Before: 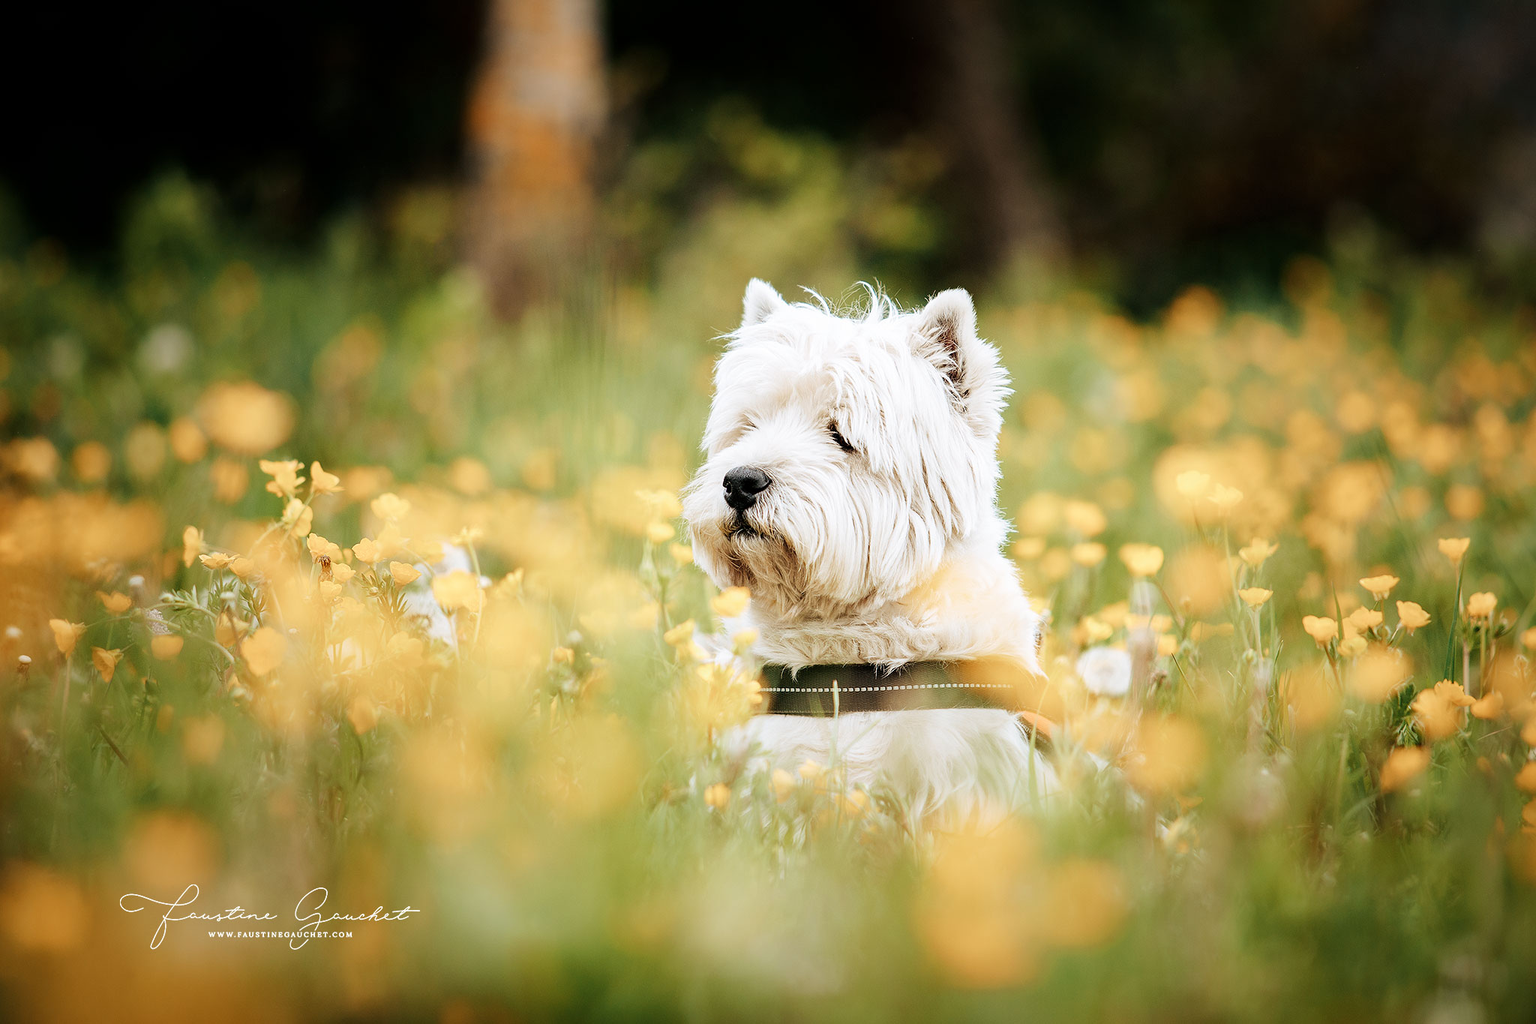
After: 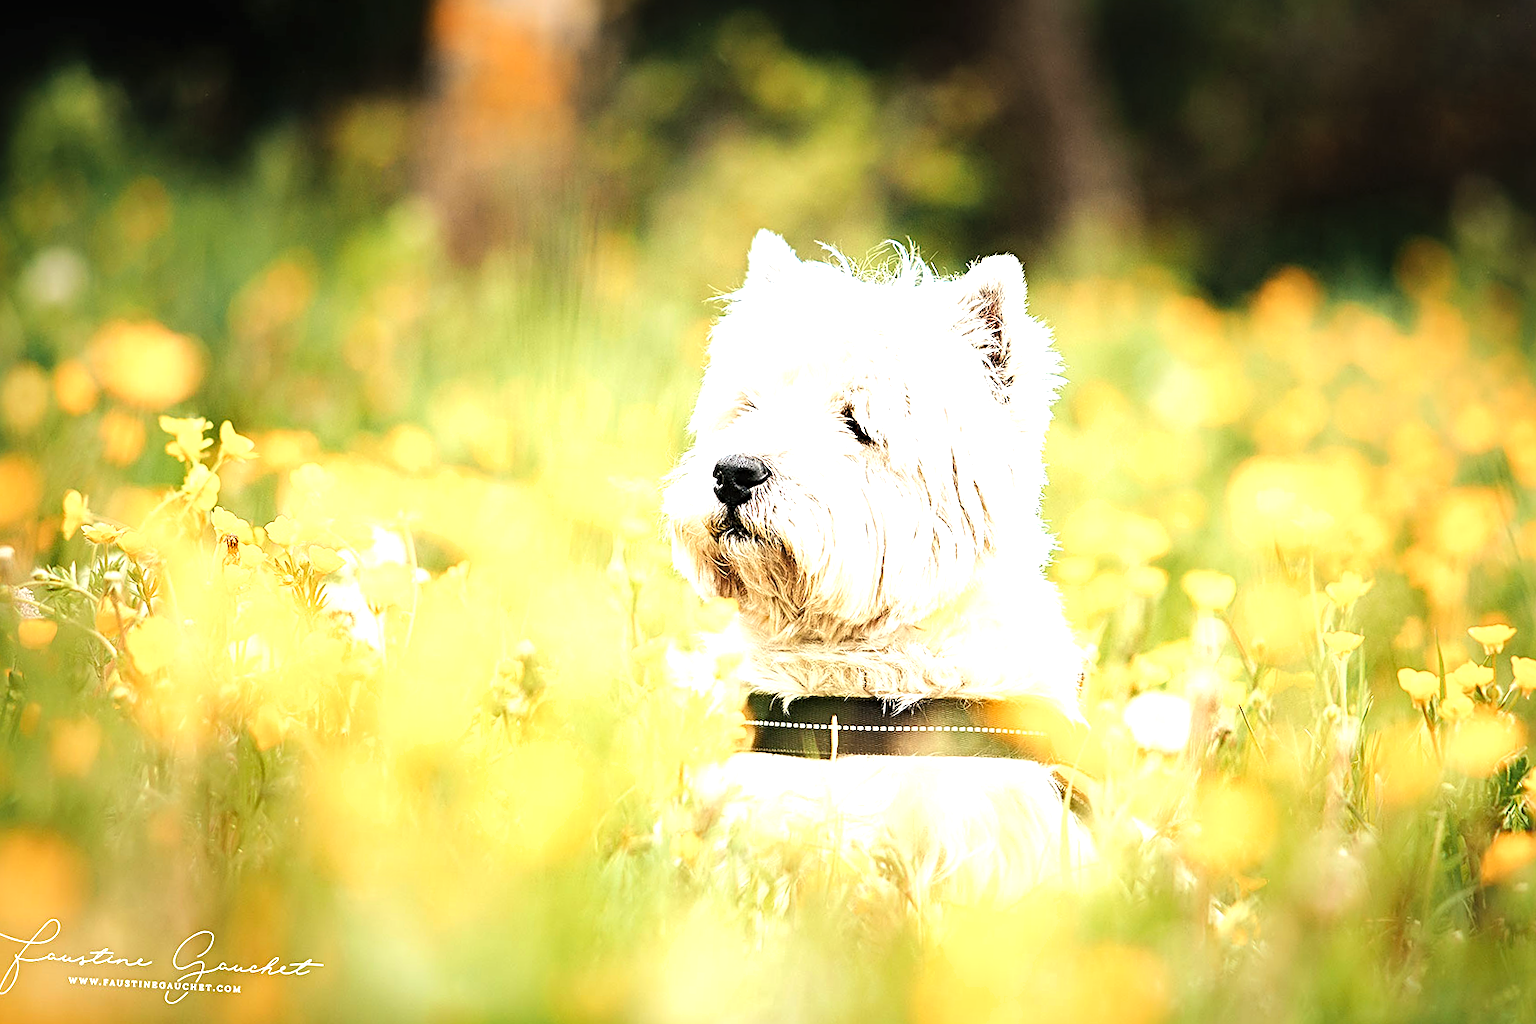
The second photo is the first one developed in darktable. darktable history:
sharpen: radius 3.118
exposure: black level correction 0, exposure 0.589 EV, compensate highlight preservation false
contrast brightness saturation: contrast 0.028, brightness 0.061, saturation 0.125
crop and rotate: angle -3.03°, left 5.256%, top 5.196%, right 4.755%, bottom 4.724%
tone equalizer: -8 EV -0.384 EV, -7 EV -0.405 EV, -6 EV -0.307 EV, -5 EV -0.226 EV, -3 EV 0.207 EV, -2 EV 0.317 EV, -1 EV 0.385 EV, +0 EV 0.399 EV, mask exposure compensation -0.499 EV
contrast equalizer: y [[0.6 ×6], [0.55 ×6], [0 ×6], [0 ×6], [0 ×6]], mix -0.289
shadows and highlights: shadows 36.3, highlights -27.57, soften with gaussian
